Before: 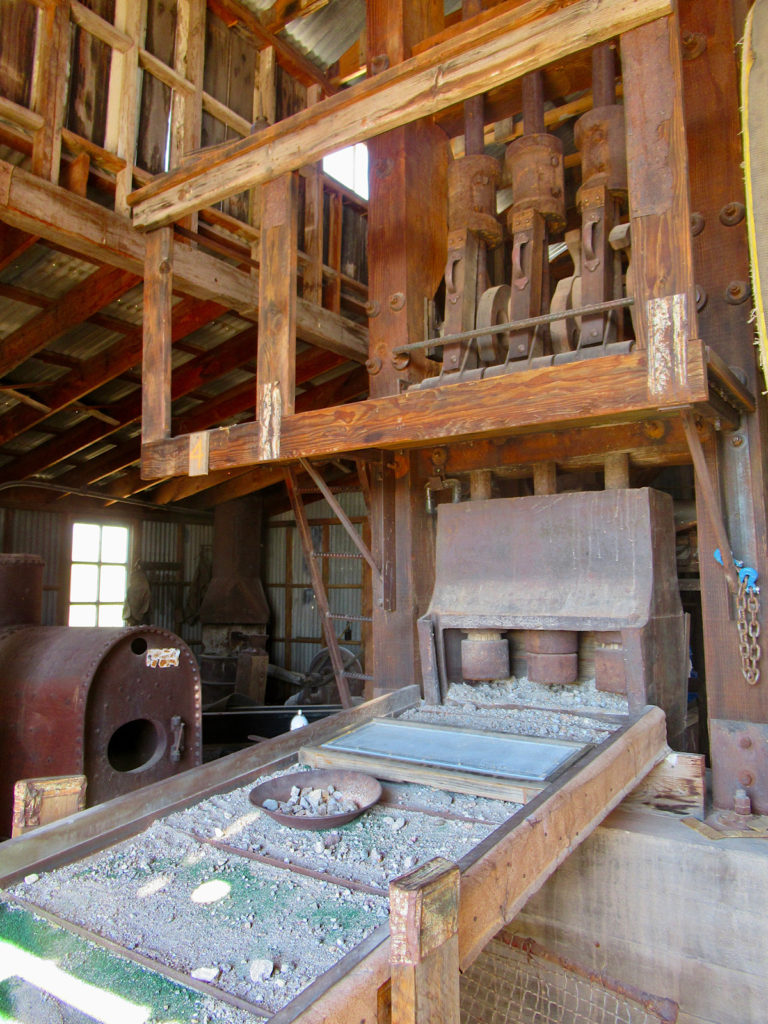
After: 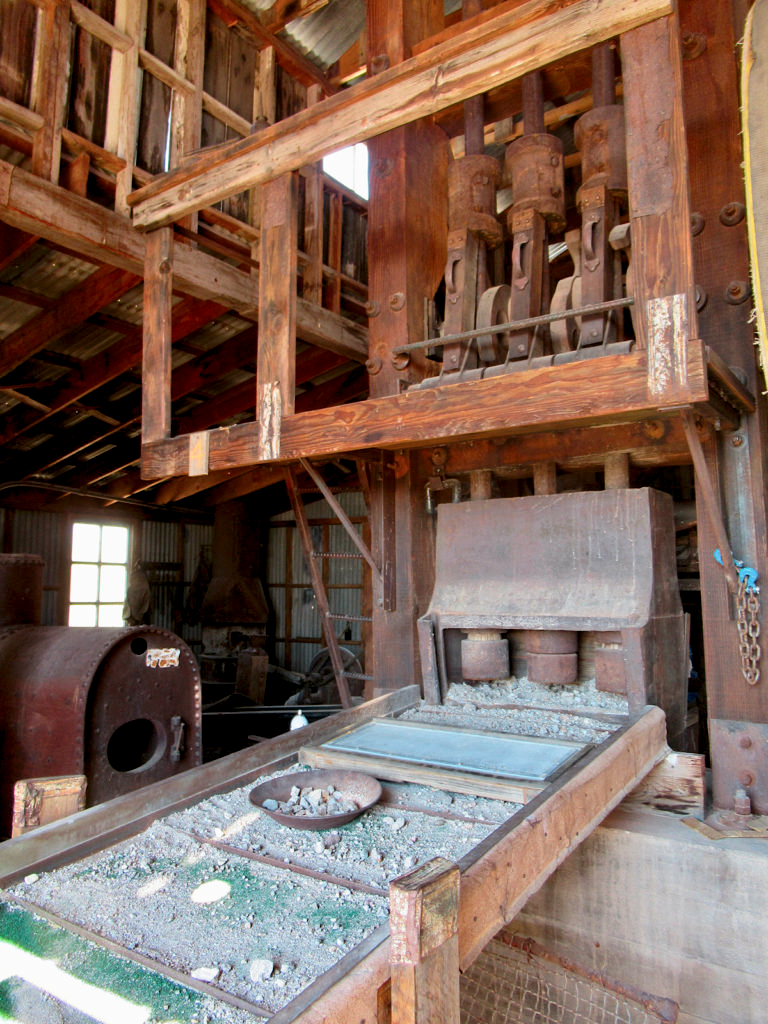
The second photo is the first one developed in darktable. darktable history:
tone curve: curves: ch0 [(0, 0) (0.003, 0.003) (0.011, 0.012) (0.025, 0.026) (0.044, 0.046) (0.069, 0.072) (0.1, 0.104) (0.136, 0.141) (0.177, 0.185) (0.224, 0.234) (0.277, 0.289) (0.335, 0.349) (0.399, 0.415) (0.468, 0.488) (0.543, 0.566) (0.623, 0.649) (0.709, 0.739) (0.801, 0.834) (0.898, 0.923) (1, 1)], preserve colors none
color look up table: target L [74.04, 65.57, 46.91, 31.69, 100, 65.59, 63.25, 57.78, 50.06, 40.54, 27.7, 53.89, 53.17, 37.24, 23.15, 24.62, 85.73, 76.38, 65.23, 64.86, 49.13, 45.72, 45.91, 24.3, 0 ×25], target a [1.295, -16.9, -36.88, -11.83, -0.001, 14.25, 15.91, 30.76, 42.65, 46.88, 13.01, 1.498, 38.94, -1.144, 17.13, 5.522, -1.247, -2.192, -27.78, -2.635, -22.21, -2.579, -8.873, -2.837, 0 ×25], target b [55.6, 41.76, 23.6, 14.83, 0.007, 50.48, 9.088, 42.26, 14.27, 25.26, 10.8, -21.17, -10.05, -38.65, -16.24, -42.73, -1.616, -2.323, -8.057, -3.291, -25.14, -2.752, -22.77, -2.785, 0 ×25], num patches 24
